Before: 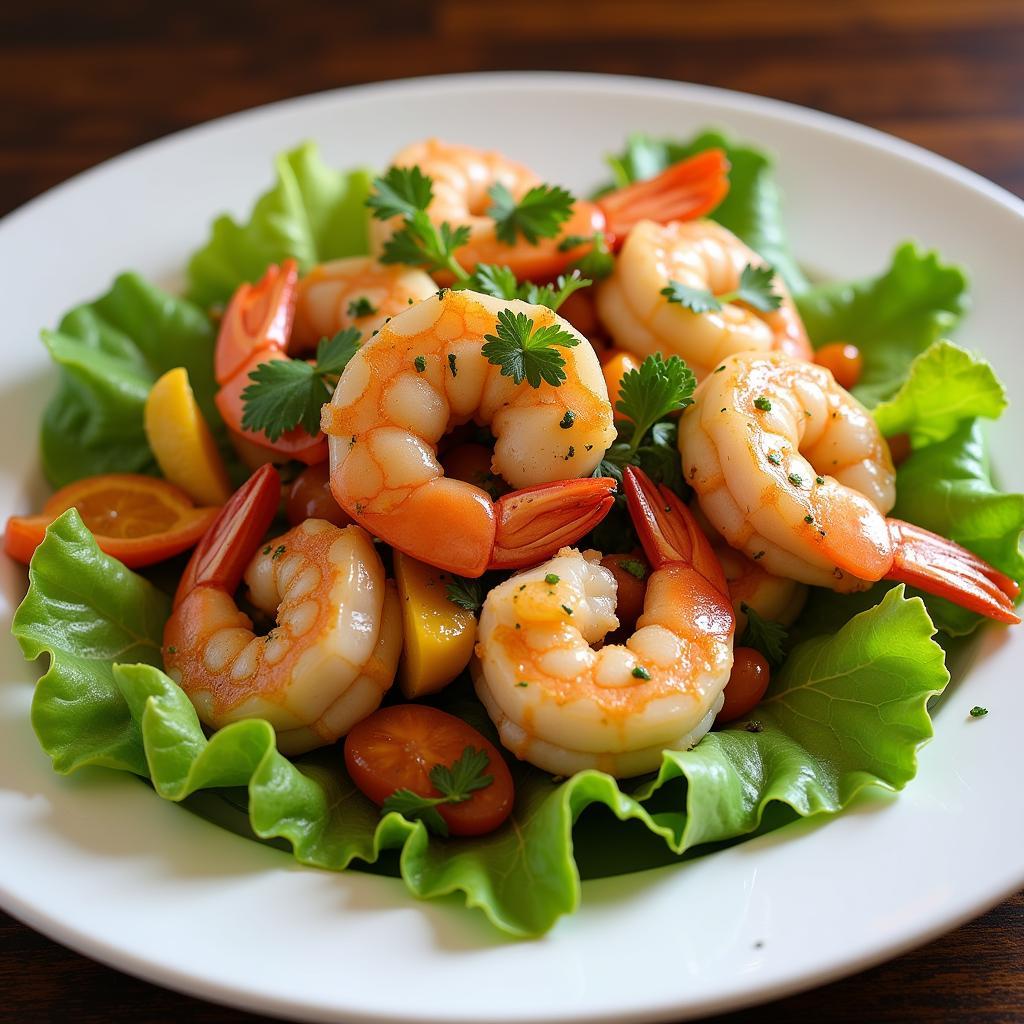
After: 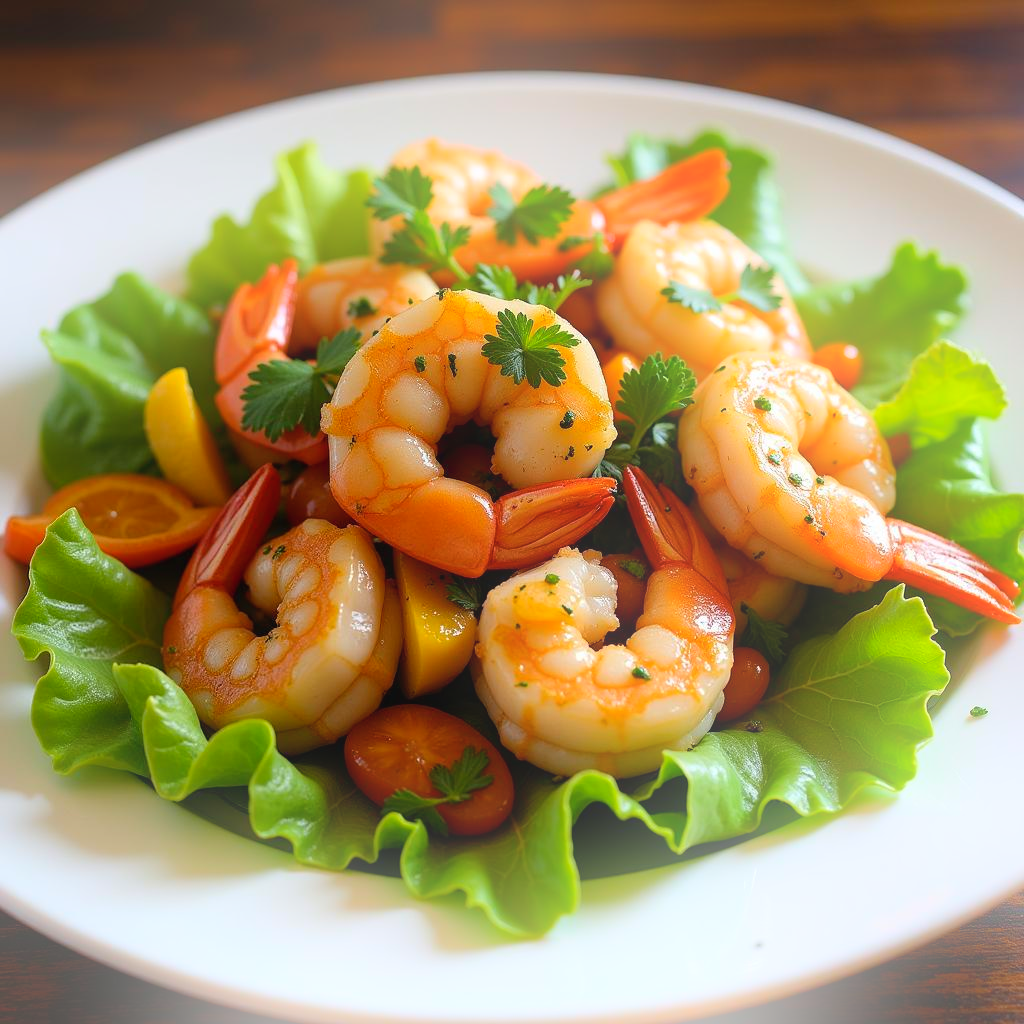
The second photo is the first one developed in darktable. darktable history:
color balance rgb: perceptual saturation grading › global saturation 10%, global vibrance 10%
bloom: on, module defaults
